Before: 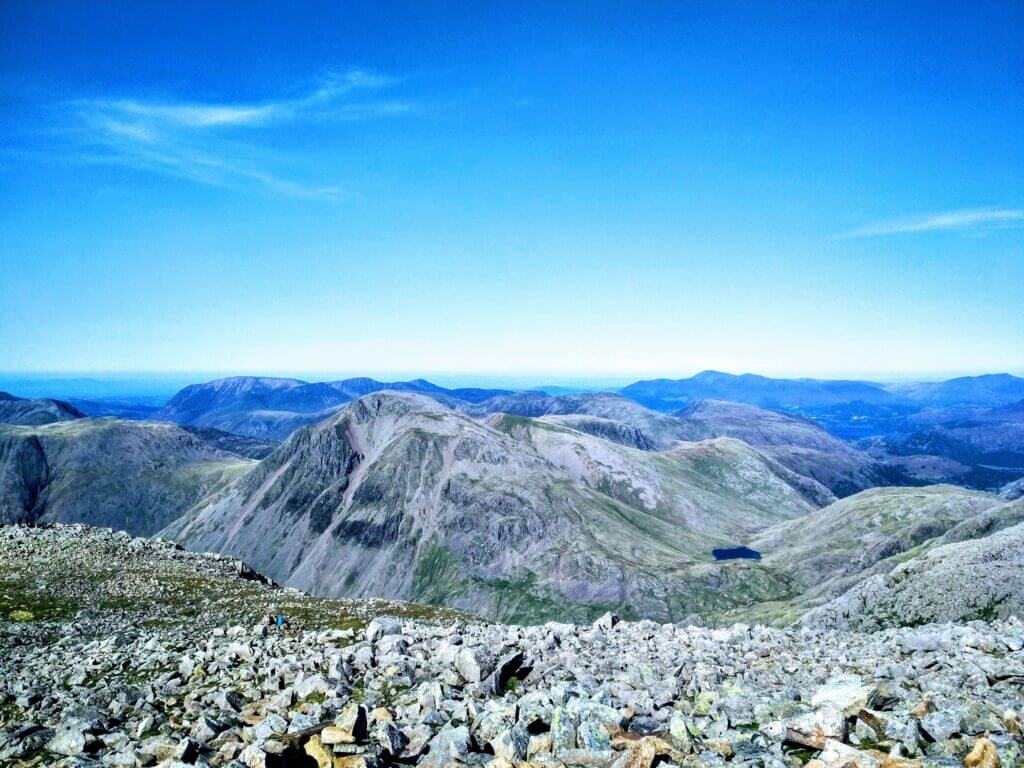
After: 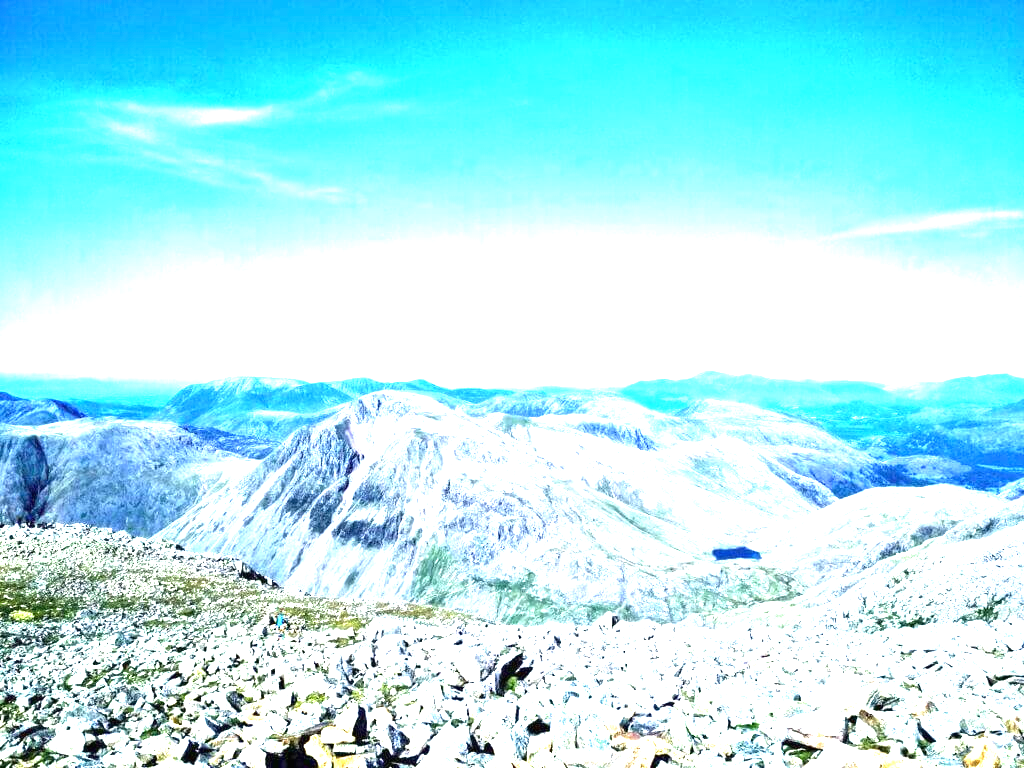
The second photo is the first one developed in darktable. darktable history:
exposure: black level correction 0, exposure 2.171 EV, compensate highlight preservation false
